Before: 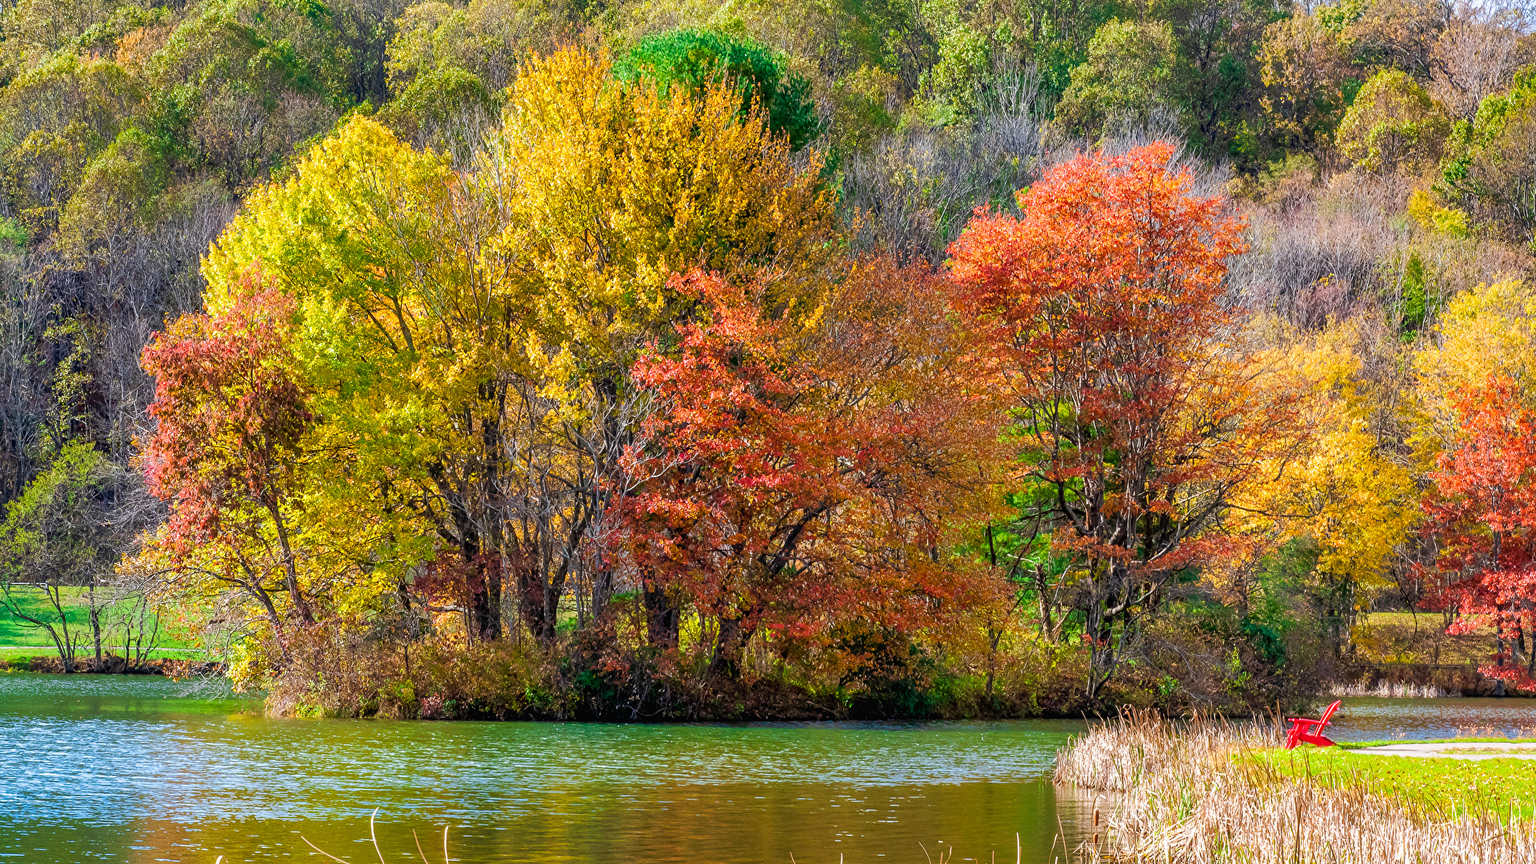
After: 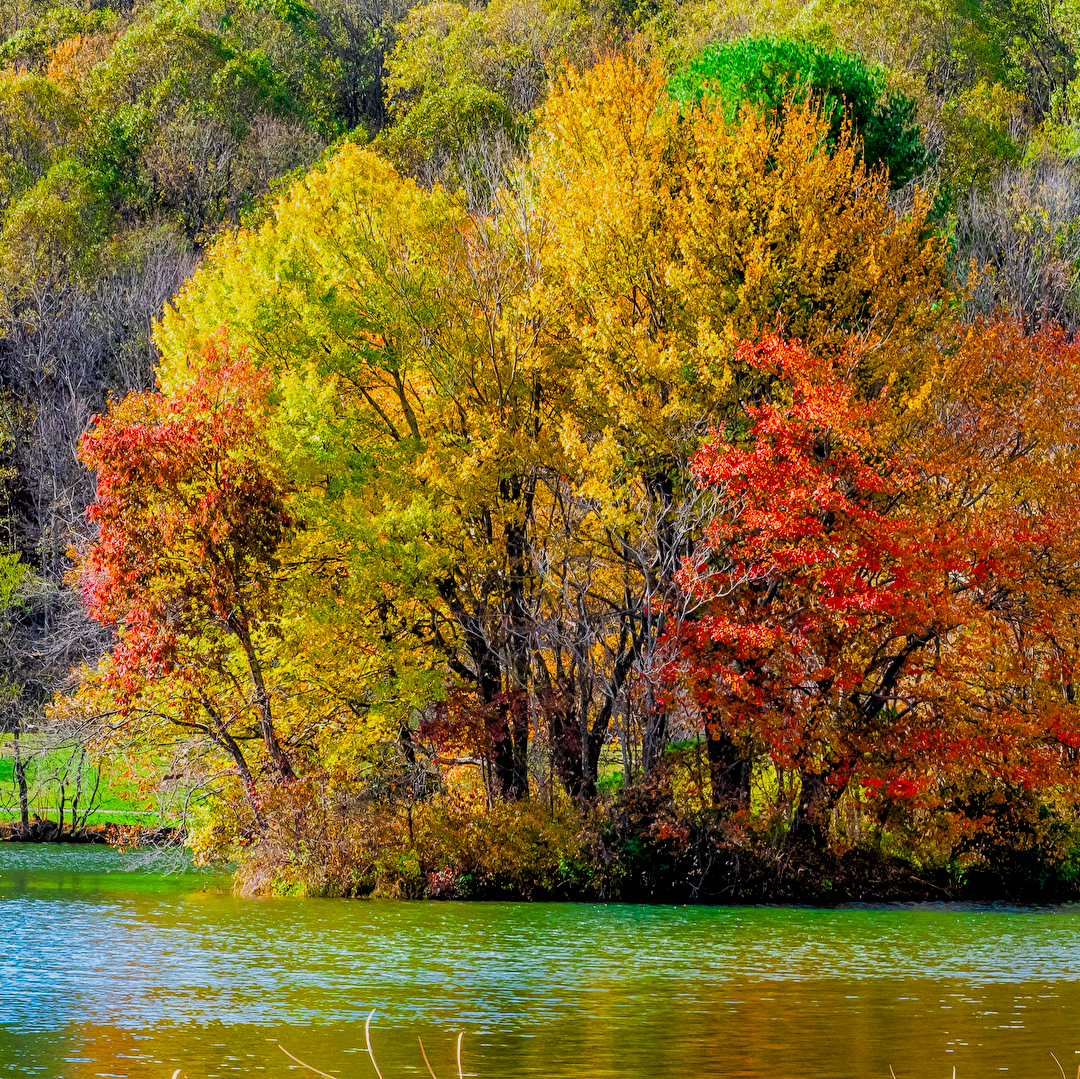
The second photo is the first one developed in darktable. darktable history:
crop: left 5.114%, right 38.589%
filmic rgb: black relative exposure -7.75 EV, white relative exposure 4.4 EV, threshold 3 EV, target black luminance 0%, hardness 3.76, latitude 50.51%, contrast 1.074, highlights saturation mix 10%, shadows ↔ highlights balance -0.22%, color science v4 (2020), enable highlight reconstruction true
